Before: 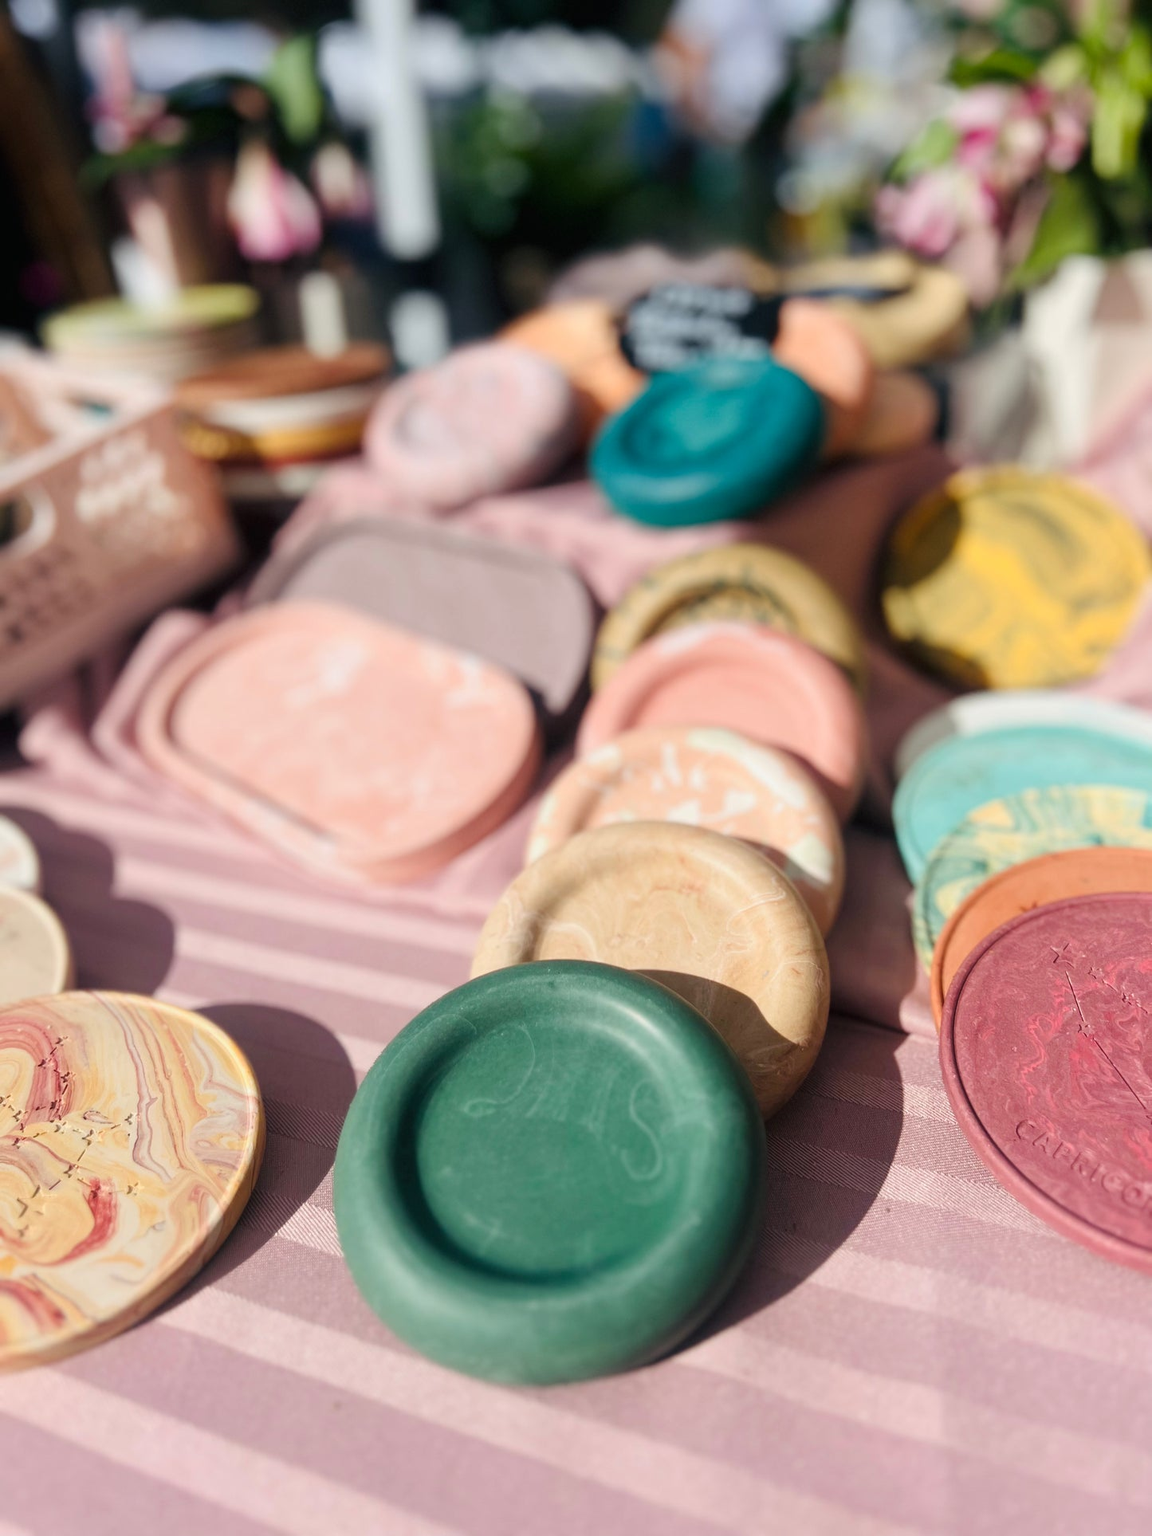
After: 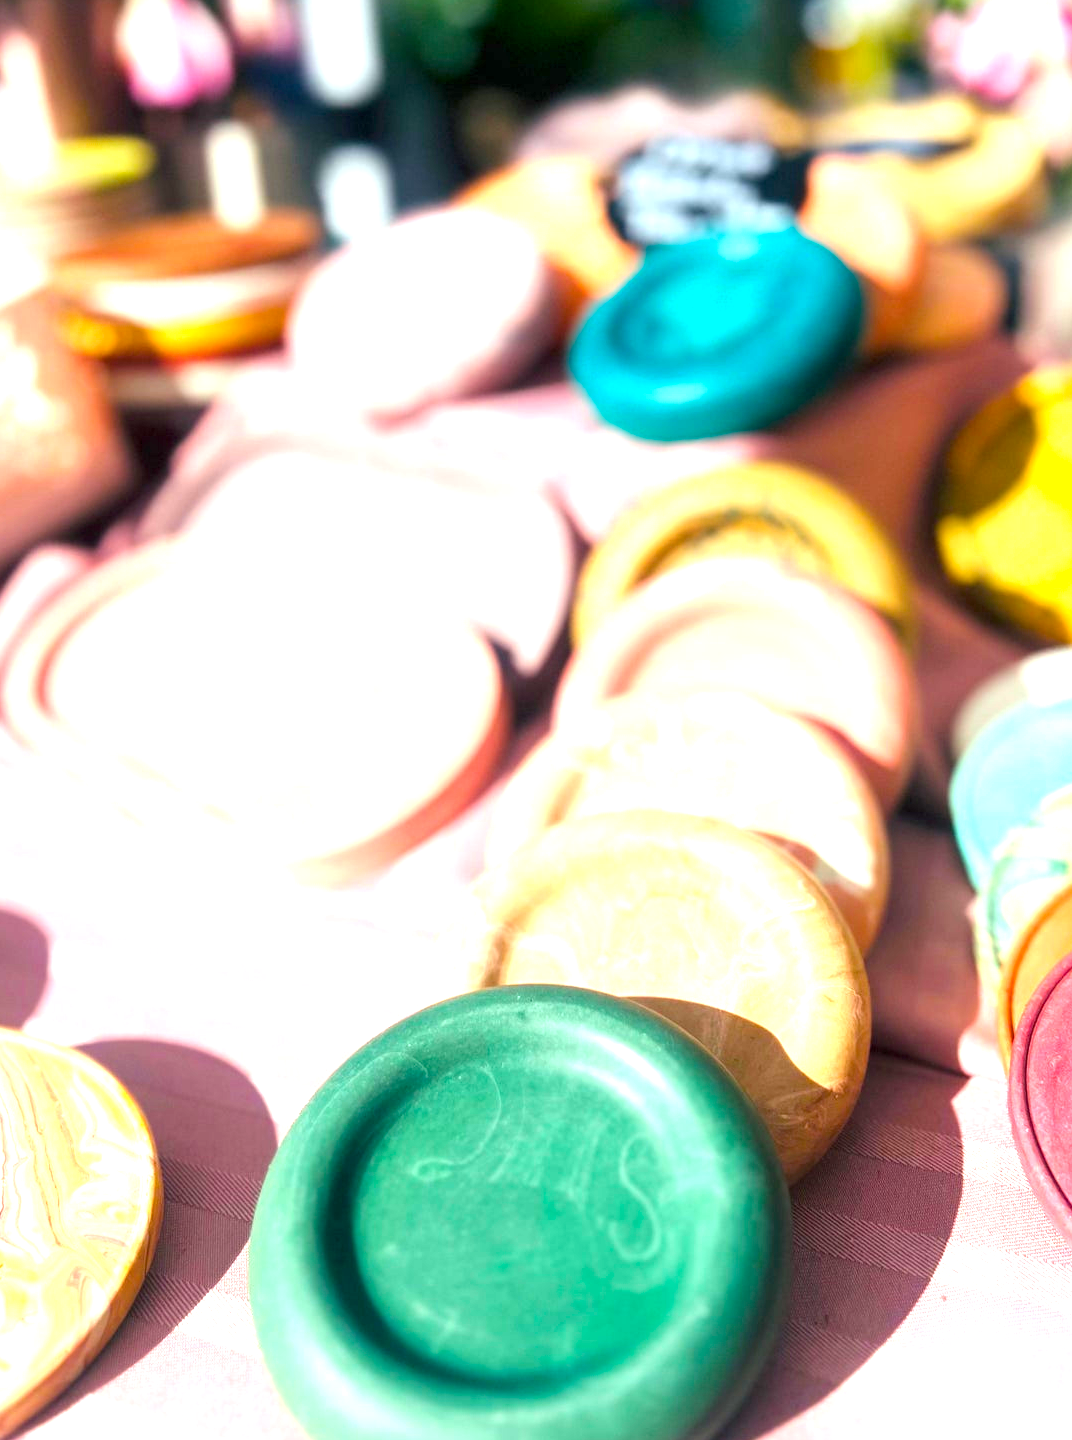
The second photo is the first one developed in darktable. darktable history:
exposure: black level correction 0, exposure 1.463 EV, compensate highlight preservation false
color balance rgb: global offset › luminance -0.37%, perceptual saturation grading › global saturation 29.377%, global vibrance 20%
crop and rotate: left 11.83%, top 11.447%, right 13.964%, bottom 13.822%
